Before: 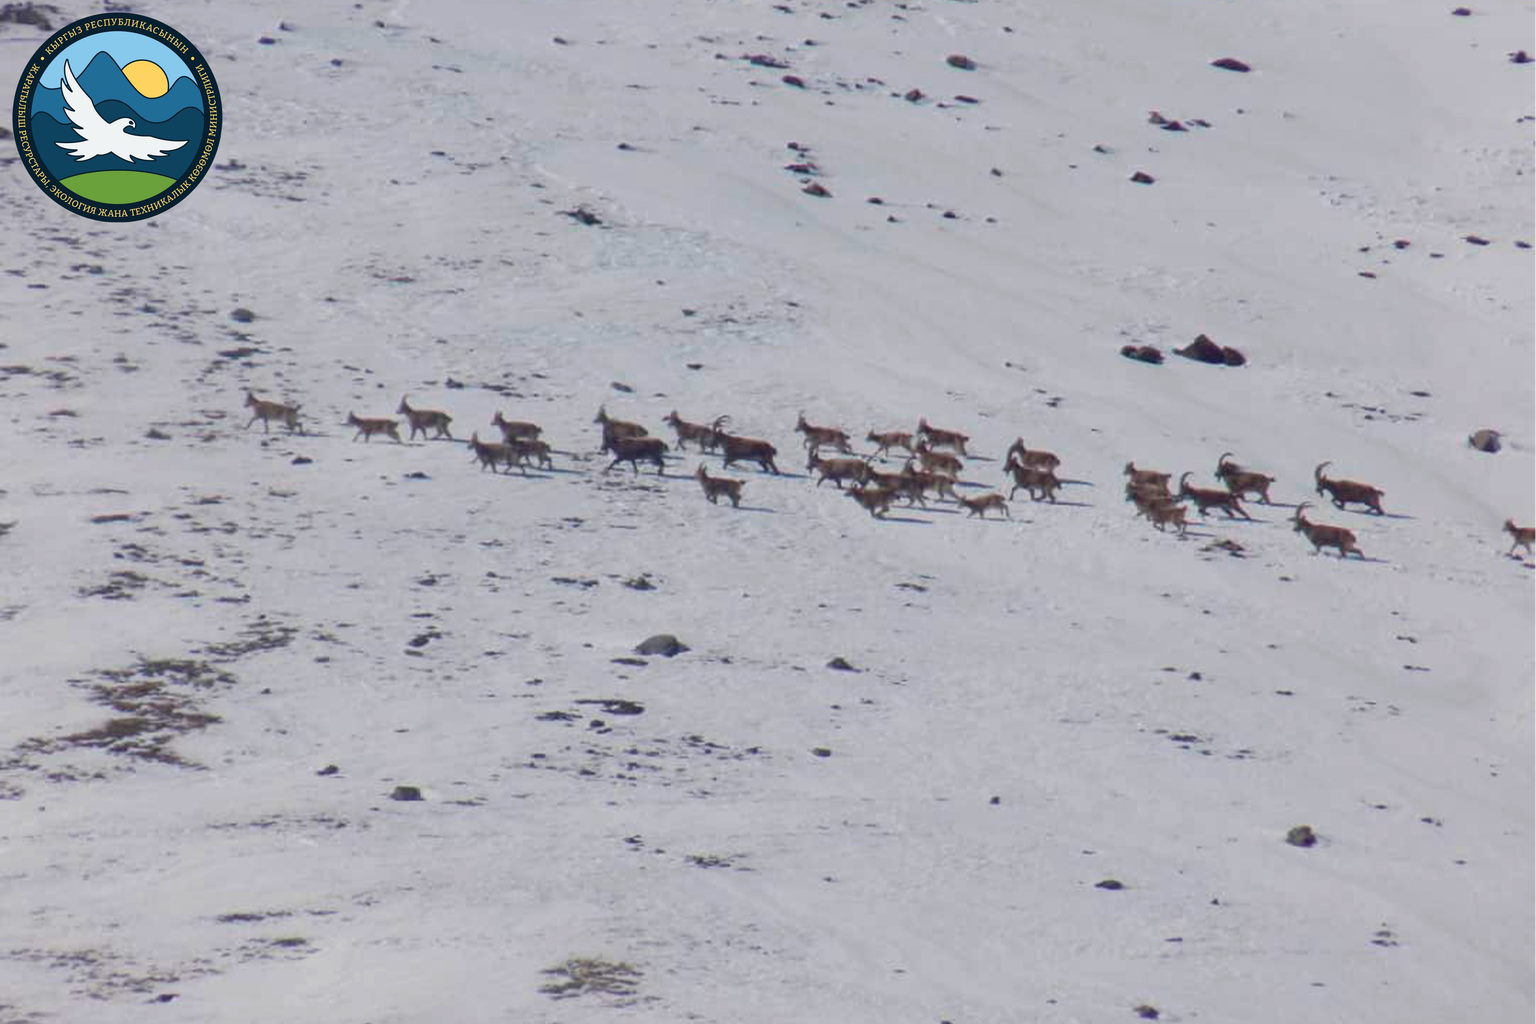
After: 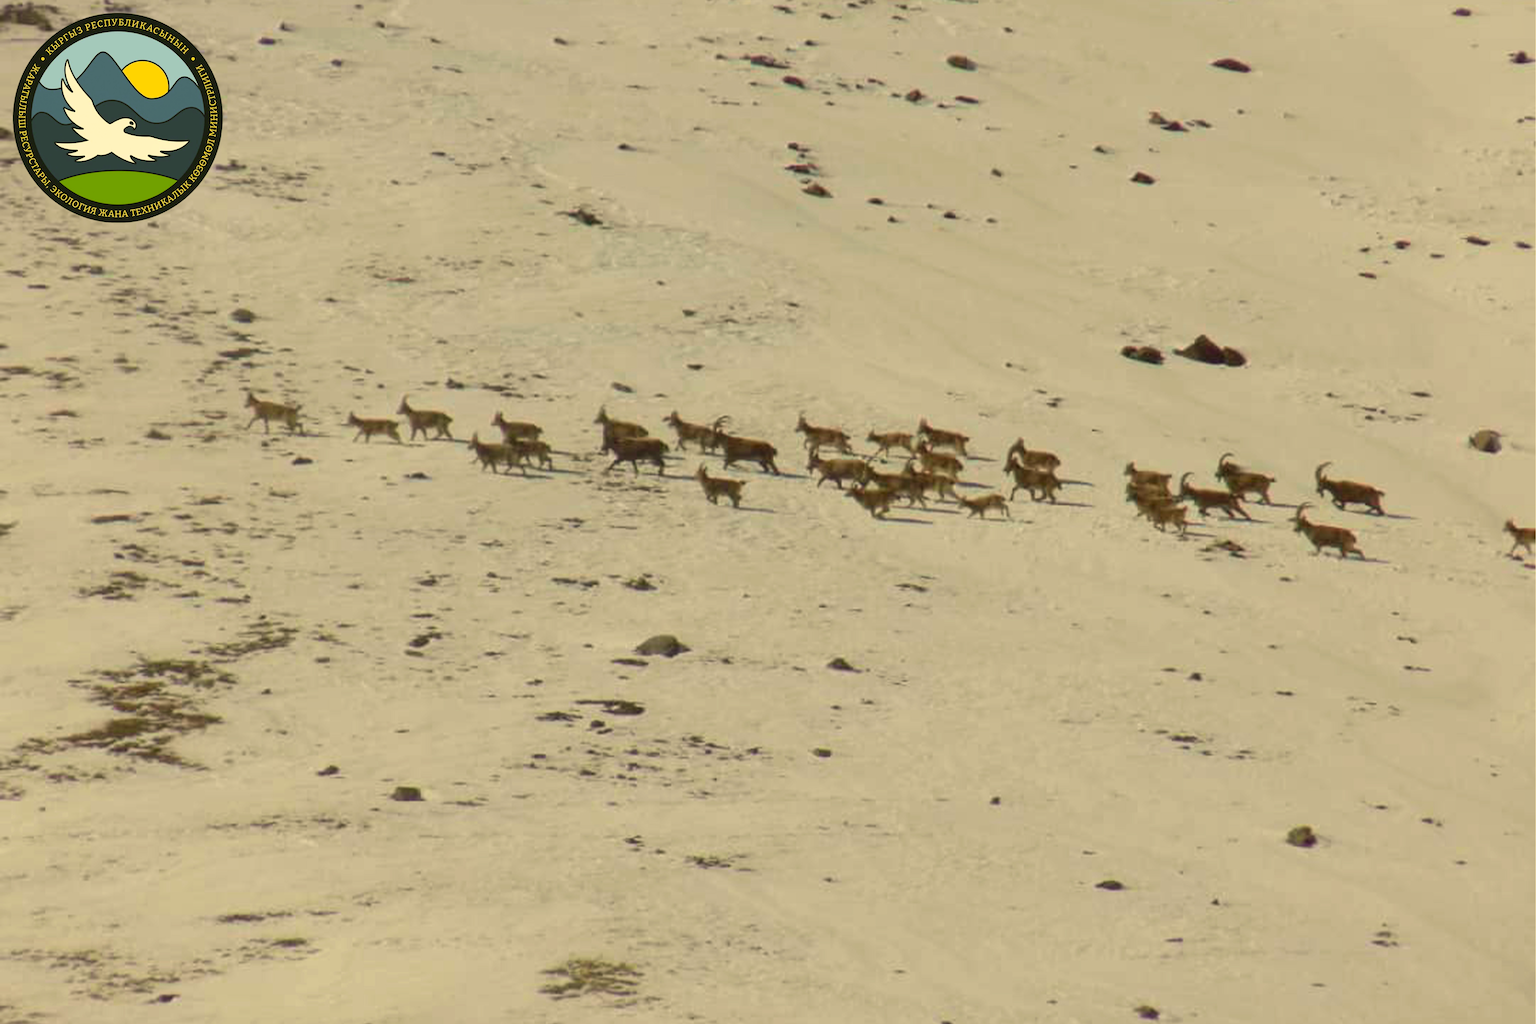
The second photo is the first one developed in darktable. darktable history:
tone equalizer: on, module defaults
color correction: highlights a* 0.118, highlights b* 29.49, shadows a* -0.317, shadows b* 21.31
